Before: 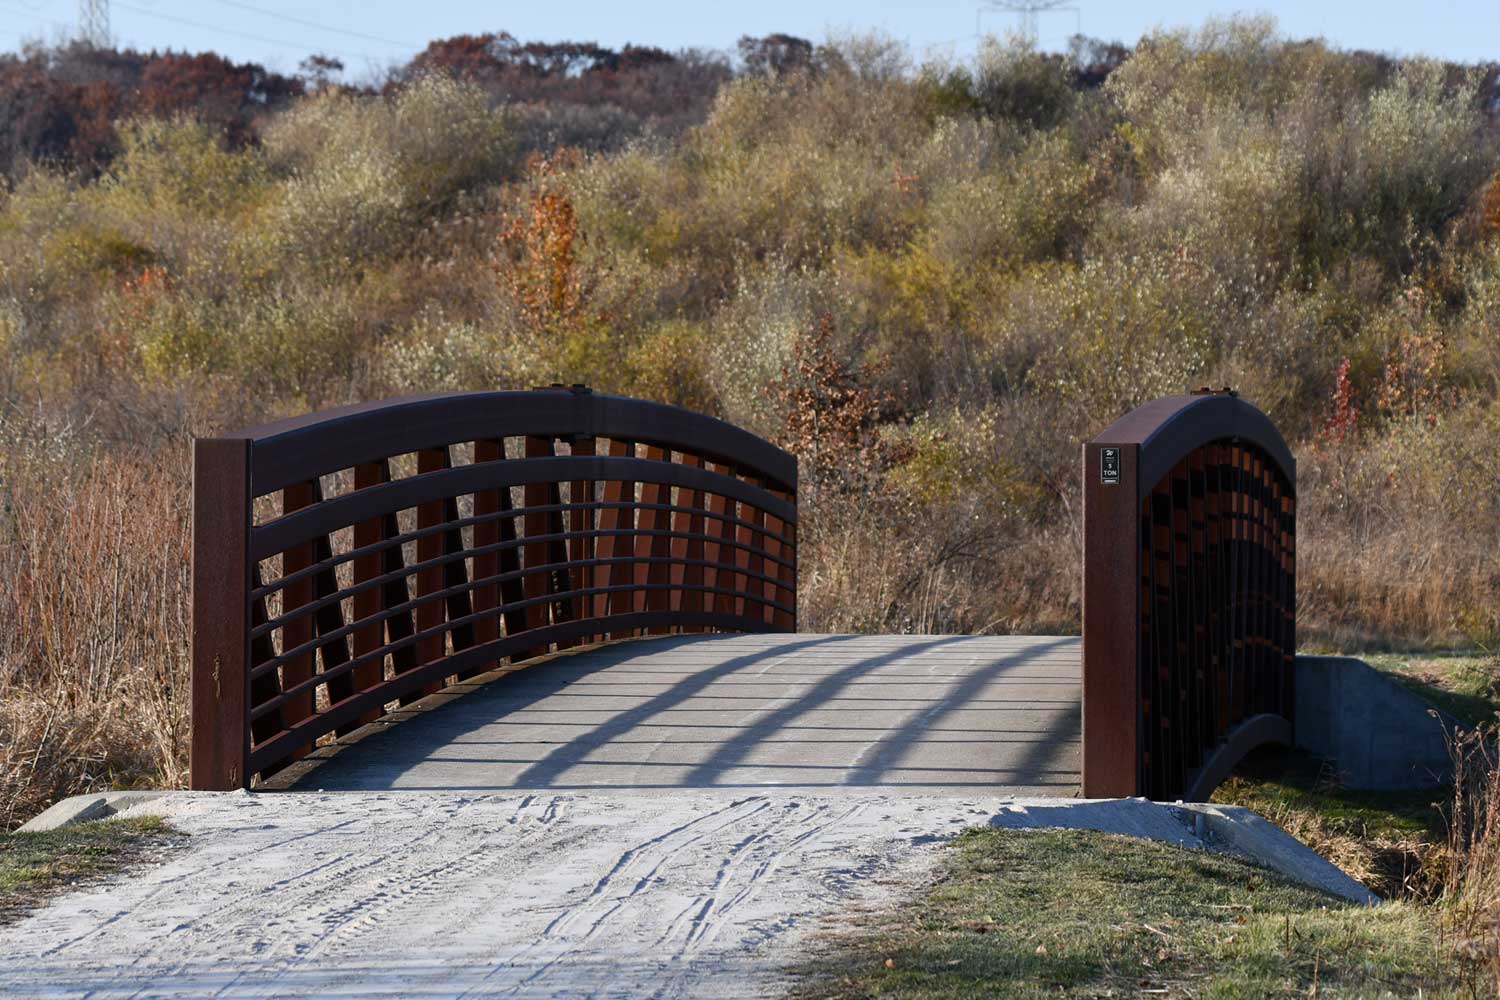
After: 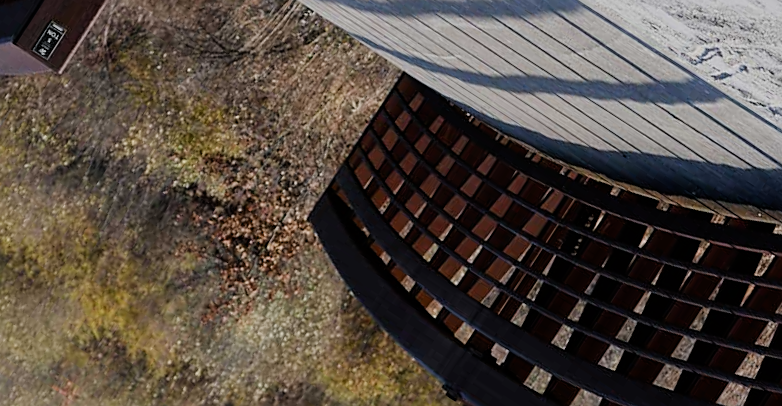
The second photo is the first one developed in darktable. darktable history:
sharpen: on, module defaults
crop and rotate: angle 146.98°, left 9.179%, top 15.683%, right 4.469%, bottom 16.993%
filmic rgb: black relative exposure -7.65 EV, white relative exposure 4.56 EV, threshold 5.98 EV, hardness 3.61, enable highlight reconstruction true
tone equalizer: on, module defaults
